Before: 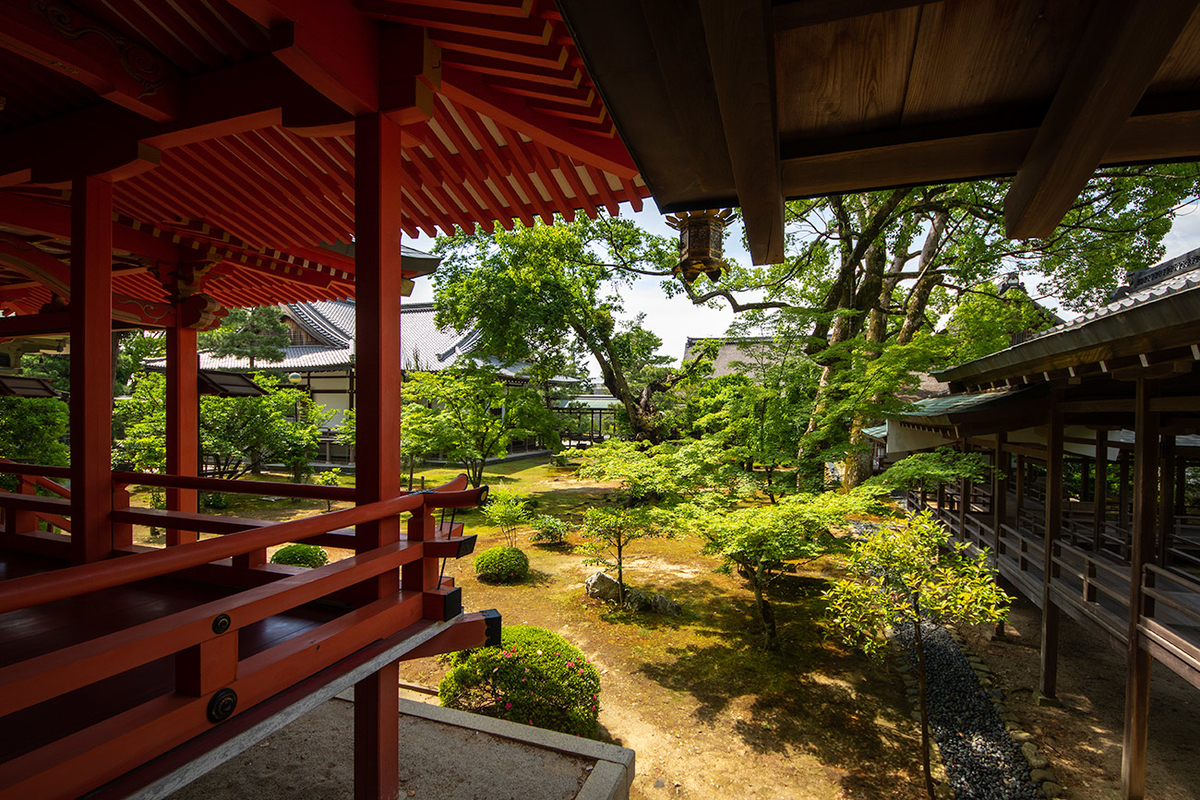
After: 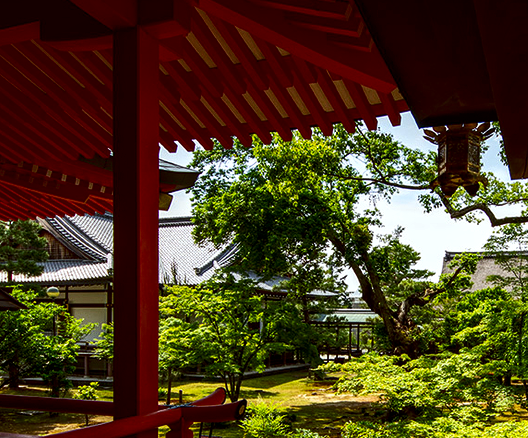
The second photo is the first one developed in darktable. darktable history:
crop: left 20.248%, top 10.86%, right 35.675%, bottom 34.321%
color correction: highlights a* -2.73, highlights b* -2.09, shadows a* 2.41, shadows b* 2.73
local contrast: highlights 99%, shadows 86%, detail 160%, midtone range 0.2
contrast brightness saturation: contrast 0.19, brightness -0.24, saturation 0.11
